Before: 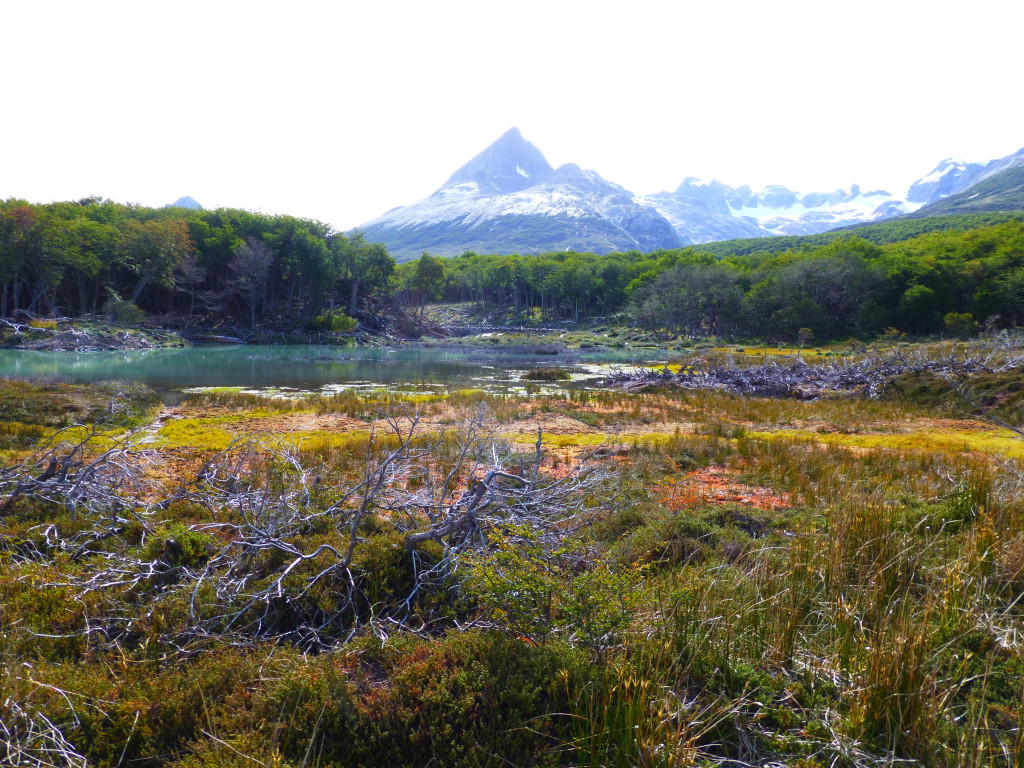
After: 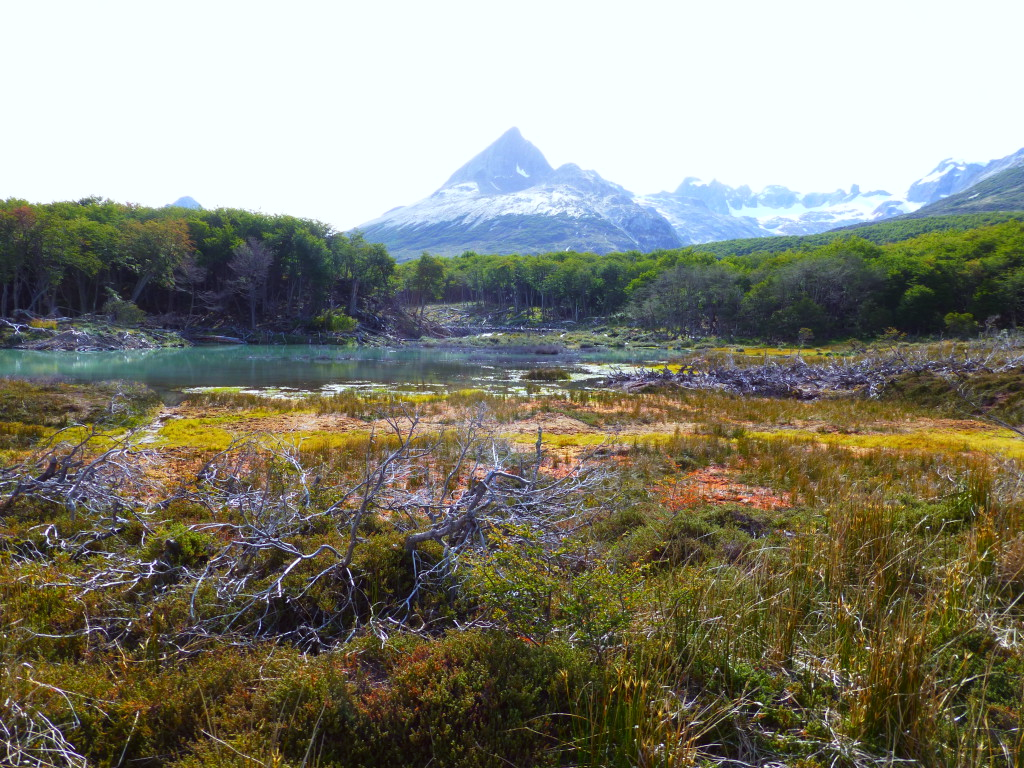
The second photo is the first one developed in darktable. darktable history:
white balance: emerald 1
color correction: highlights a* -2.73, highlights b* -2.09, shadows a* 2.41, shadows b* 2.73
